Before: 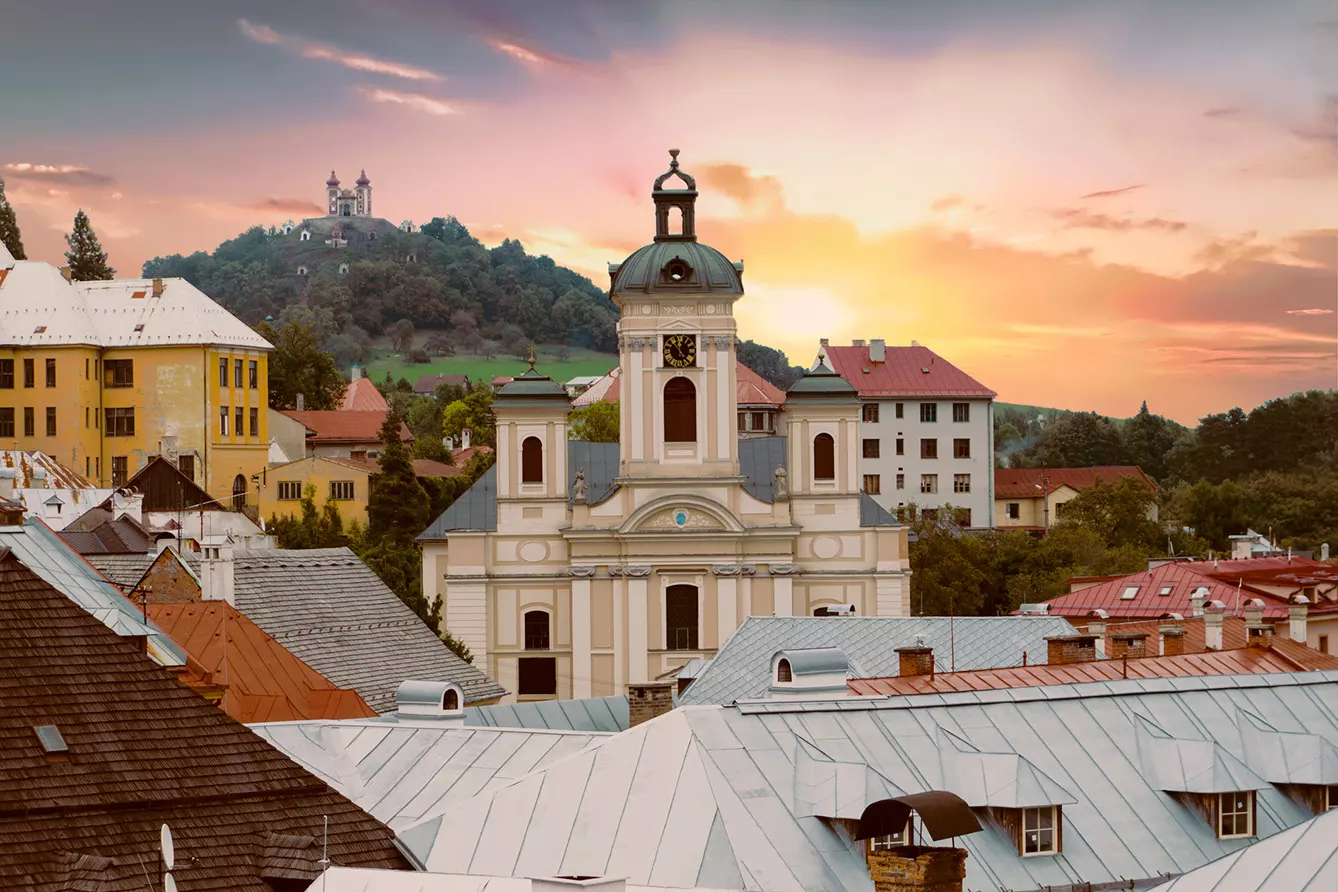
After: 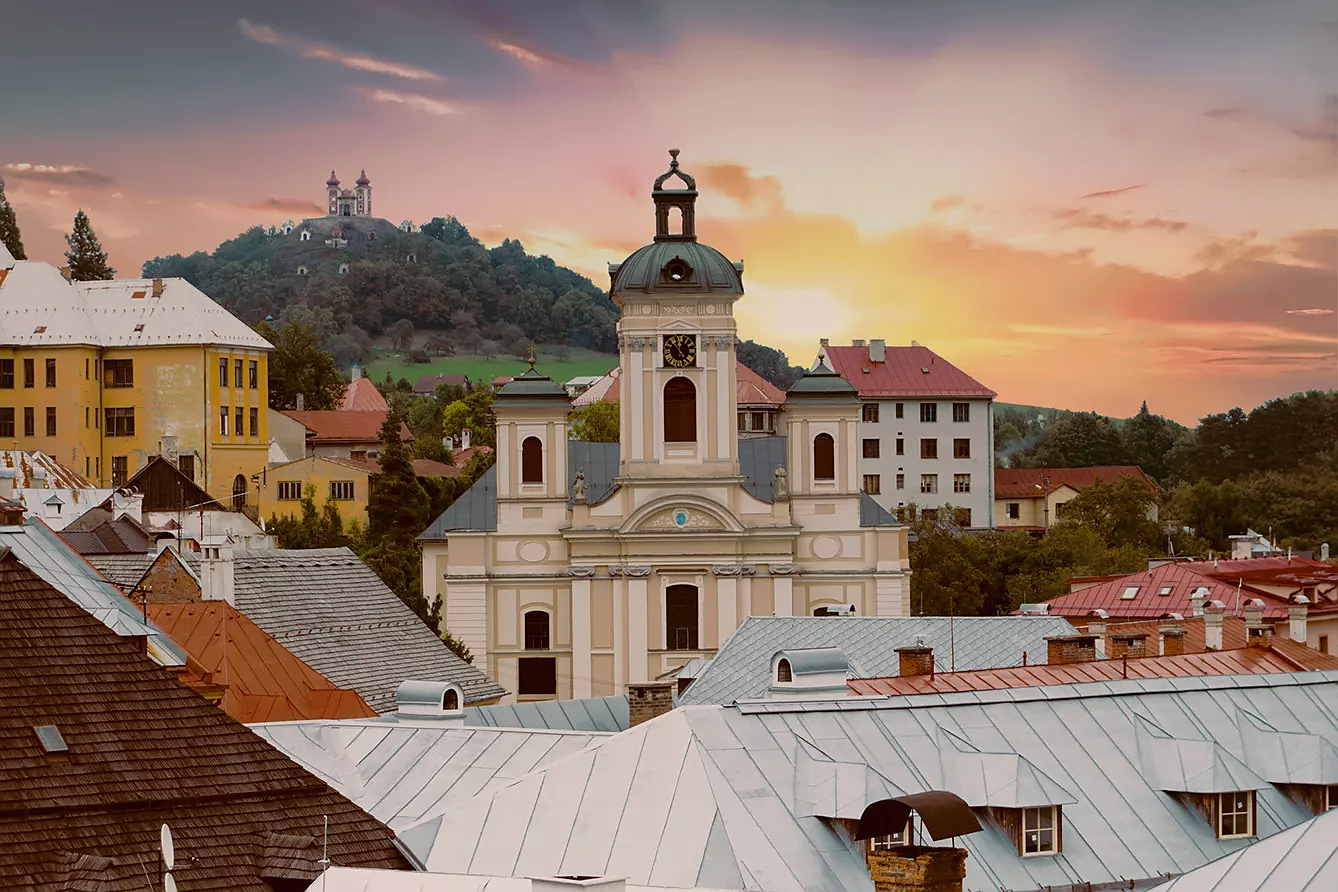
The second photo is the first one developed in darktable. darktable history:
sharpen: radius 0.969, amount 0.604
graduated density: on, module defaults
